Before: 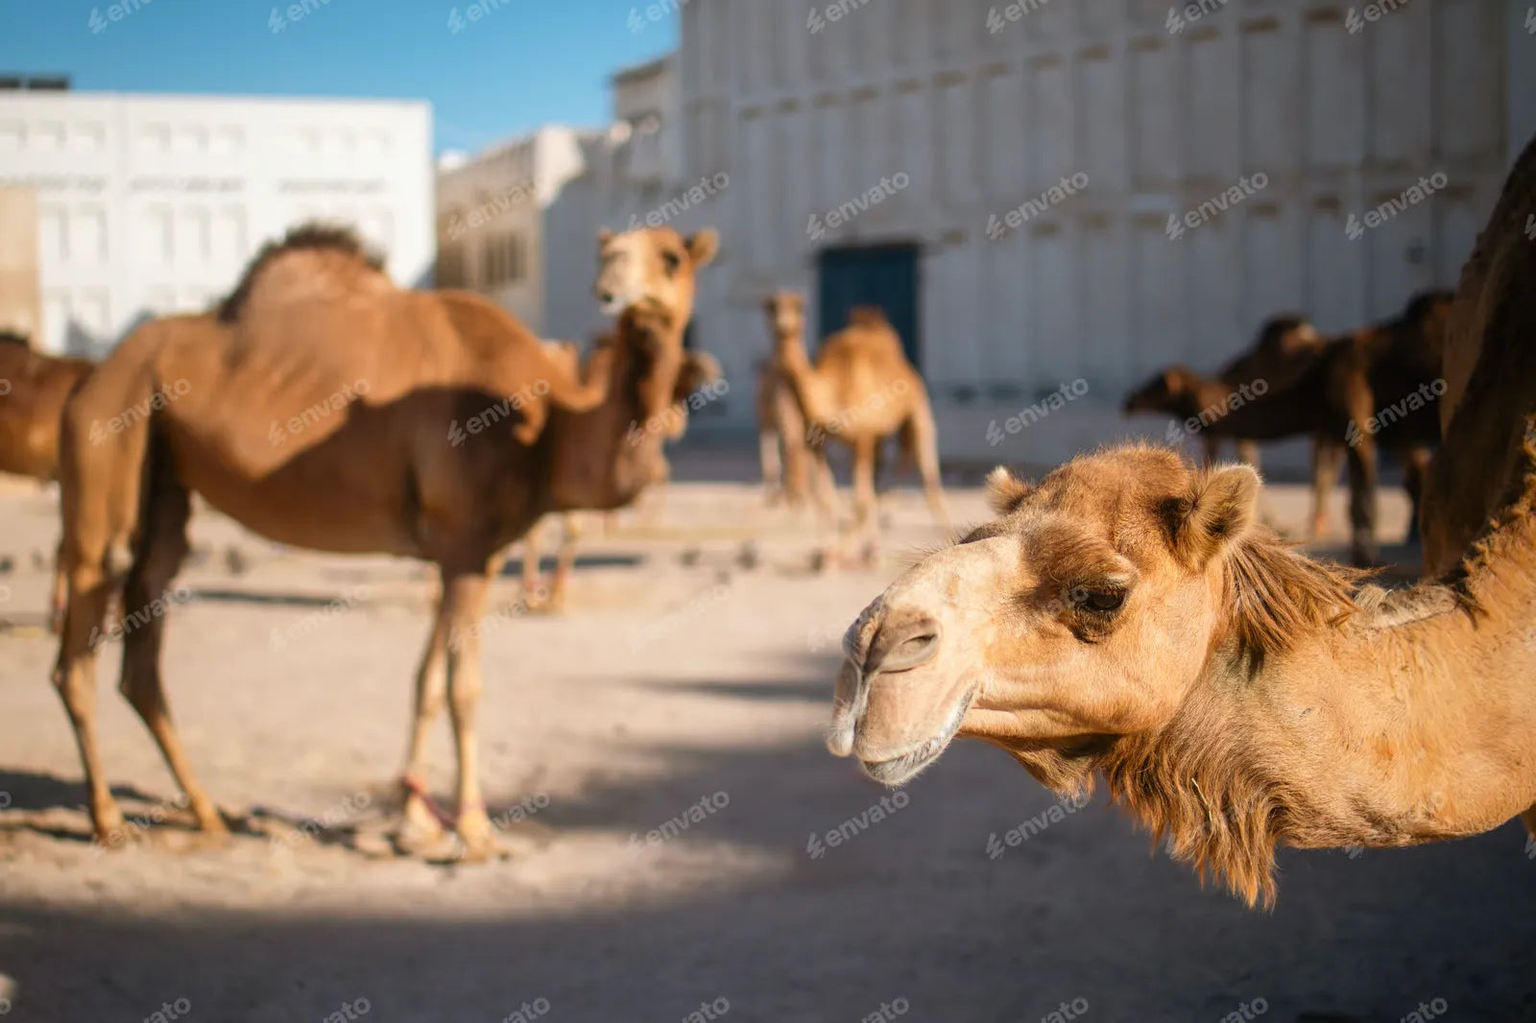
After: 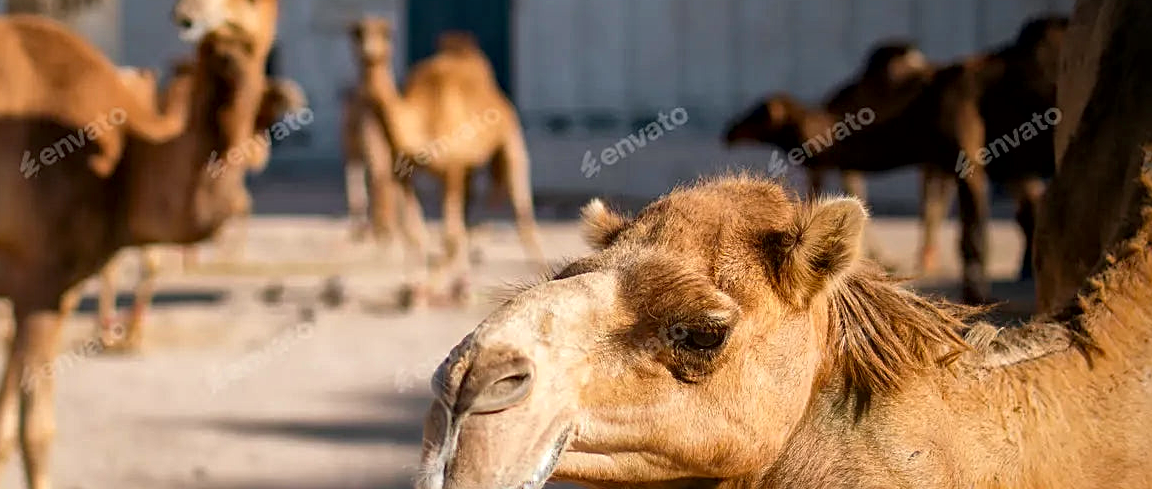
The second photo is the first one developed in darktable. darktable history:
crop and rotate: left 27.938%, top 27.046%, bottom 27.046%
haze removal: compatibility mode true, adaptive false
exposure: exposure -0.064 EV, compensate highlight preservation false
sharpen: on, module defaults
local contrast: mode bilateral grid, contrast 20, coarseness 50, detail 150%, midtone range 0.2
